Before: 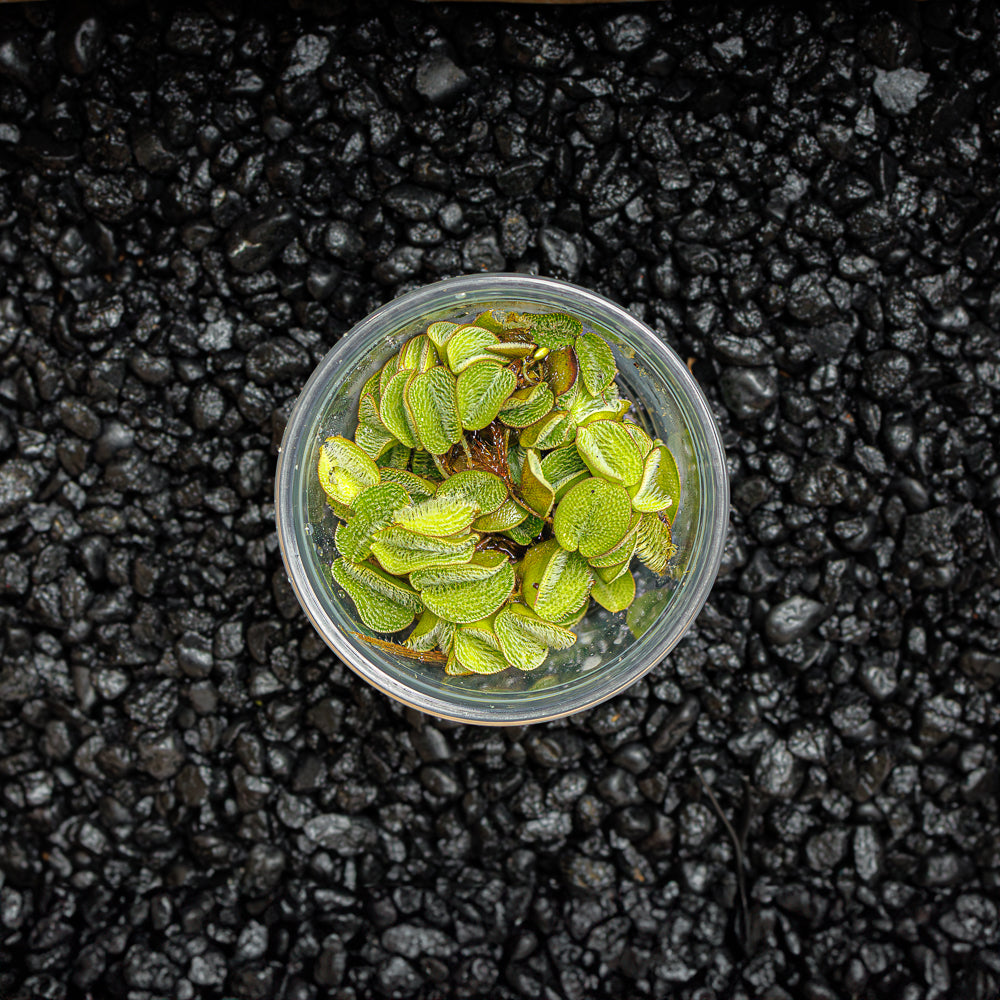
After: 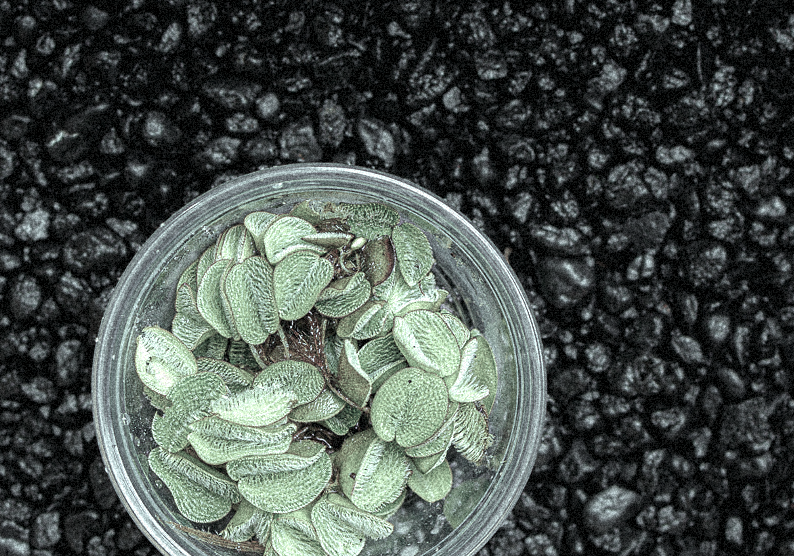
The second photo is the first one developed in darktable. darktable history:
velvia: on, module defaults
white balance: red 0.931, blue 1.11
grain: coarseness 46.9 ISO, strength 50.21%, mid-tones bias 0%
crop: left 18.38%, top 11.092%, right 2.134%, bottom 33.217%
color balance: mode lift, gamma, gain (sRGB), lift [0.997, 0.979, 1.021, 1.011], gamma [1, 1.084, 0.916, 0.998], gain [1, 0.87, 1.13, 1.101], contrast 4.55%, contrast fulcrum 38.24%, output saturation 104.09%
color contrast: green-magenta contrast 0.3, blue-yellow contrast 0.15
